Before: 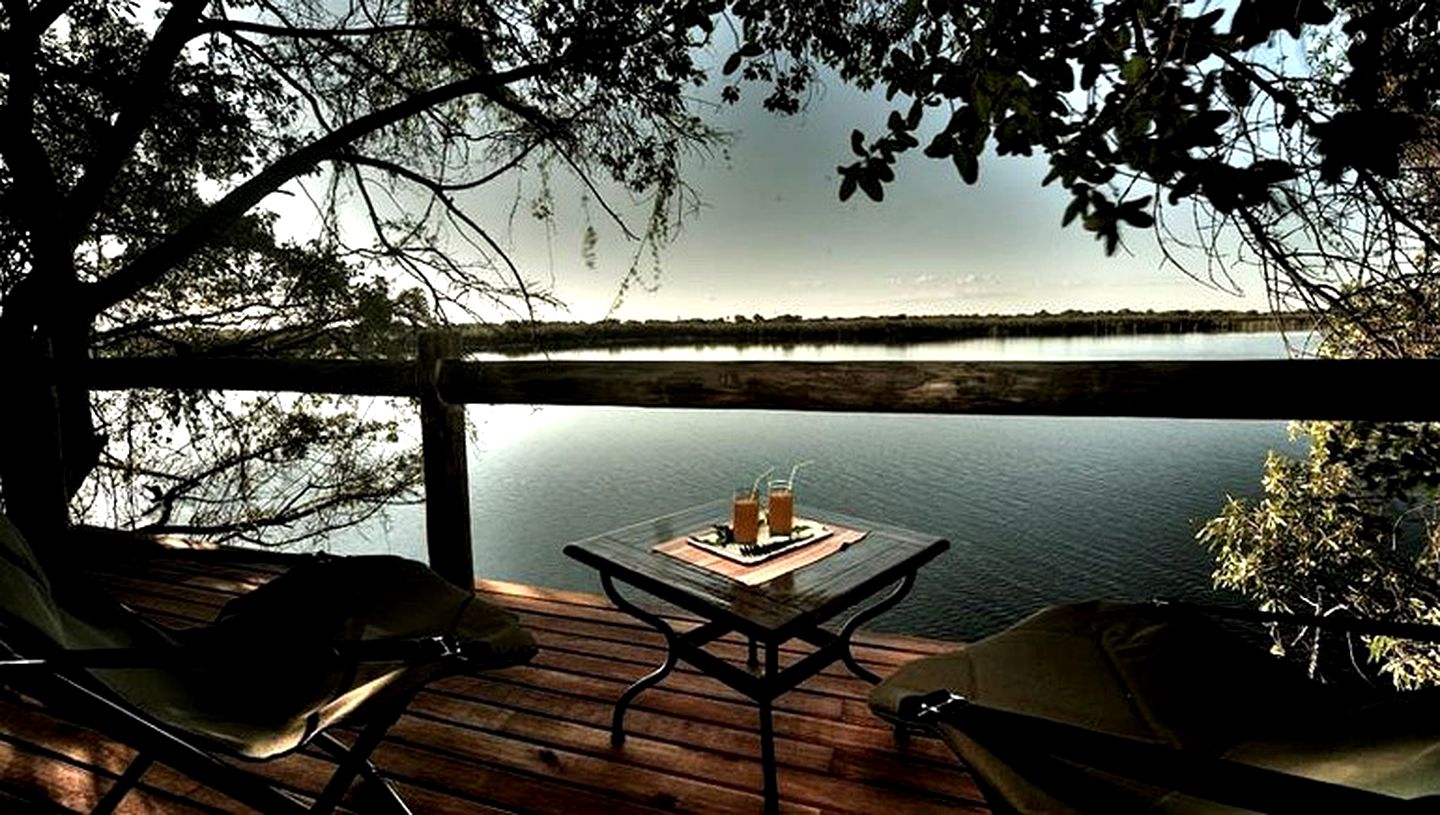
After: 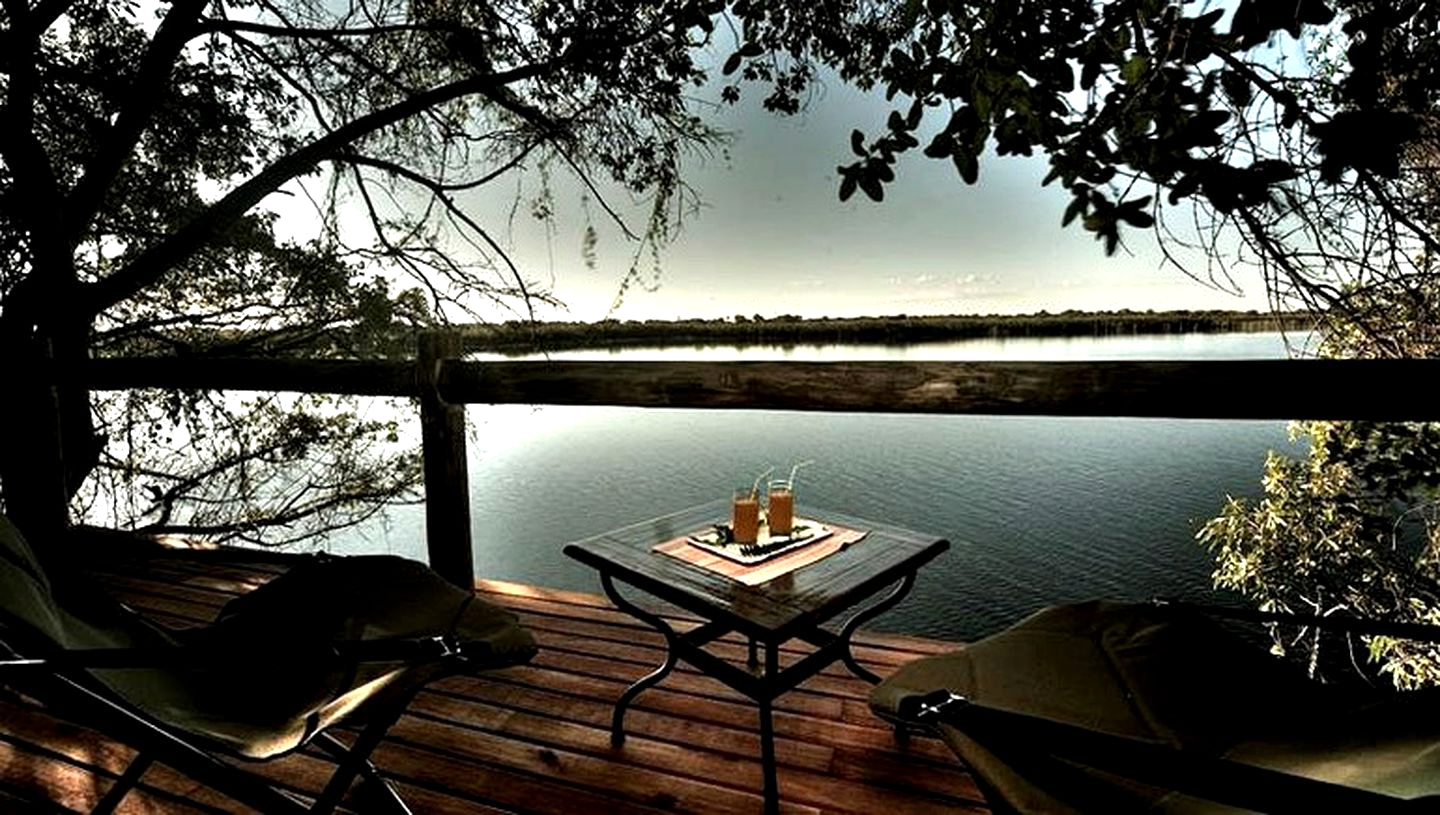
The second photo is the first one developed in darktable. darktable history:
exposure: exposure 0.203 EV, compensate highlight preservation false
color calibration: illuminant same as pipeline (D50), adaptation XYZ, x 0.346, y 0.358, temperature 5004.49 K, saturation algorithm version 1 (2020)
